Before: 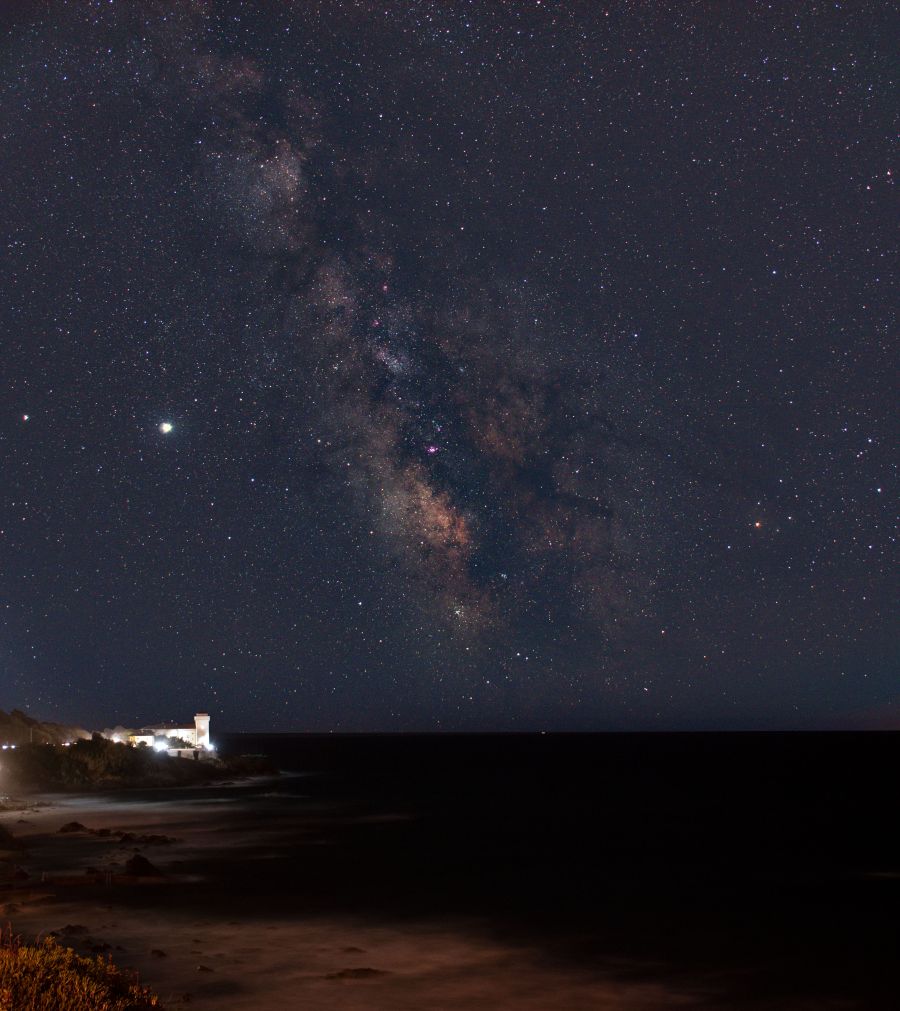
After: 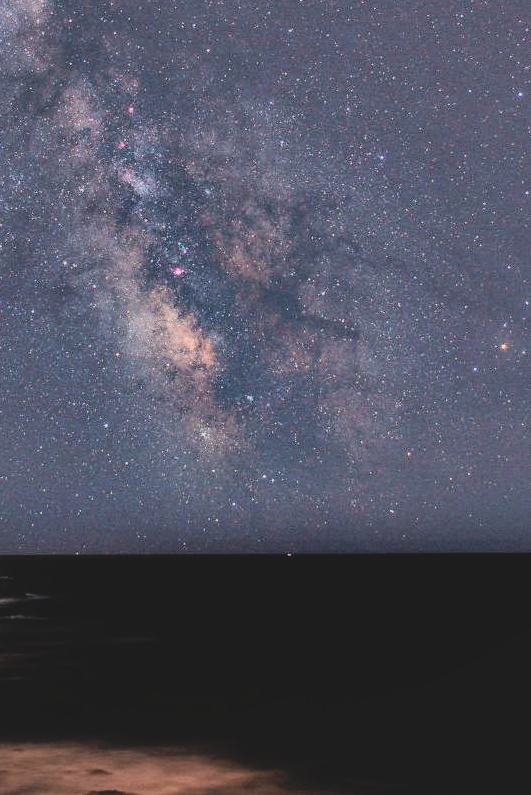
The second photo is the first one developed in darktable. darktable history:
shadows and highlights: shadows 25, highlights -25
crop and rotate: left 28.256%, top 17.734%, right 12.656%, bottom 3.573%
exposure: black level correction 0, exposure 1.7 EV, compensate exposure bias true, compensate highlight preservation false
tone equalizer: -8 EV -0.75 EV, -7 EV -0.7 EV, -6 EV -0.6 EV, -5 EV -0.4 EV, -3 EV 0.4 EV, -2 EV 0.6 EV, -1 EV 0.7 EV, +0 EV 0.75 EV, edges refinement/feathering 500, mask exposure compensation -1.57 EV, preserve details no
color calibration: illuminant as shot in camera, x 0.358, y 0.373, temperature 4628.91 K
filmic rgb: black relative exposure -6.98 EV, white relative exposure 5.63 EV, hardness 2.86
color zones: curves: ch0 [(0.018, 0.548) (0.197, 0.654) (0.425, 0.447) (0.605, 0.658) (0.732, 0.579)]; ch1 [(0.105, 0.531) (0.224, 0.531) (0.386, 0.39) (0.618, 0.456) (0.732, 0.456) (0.956, 0.421)]; ch2 [(0.039, 0.583) (0.215, 0.465) (0.399, 0.544) (0.465, 0.548) (0.614, 0.447) (0.724, 0.43) (0.882, 0.623) (0.956, 0.632)]
contrast brightness saturation: contrast -0.15, brightness 0.05, saturation -0.12
